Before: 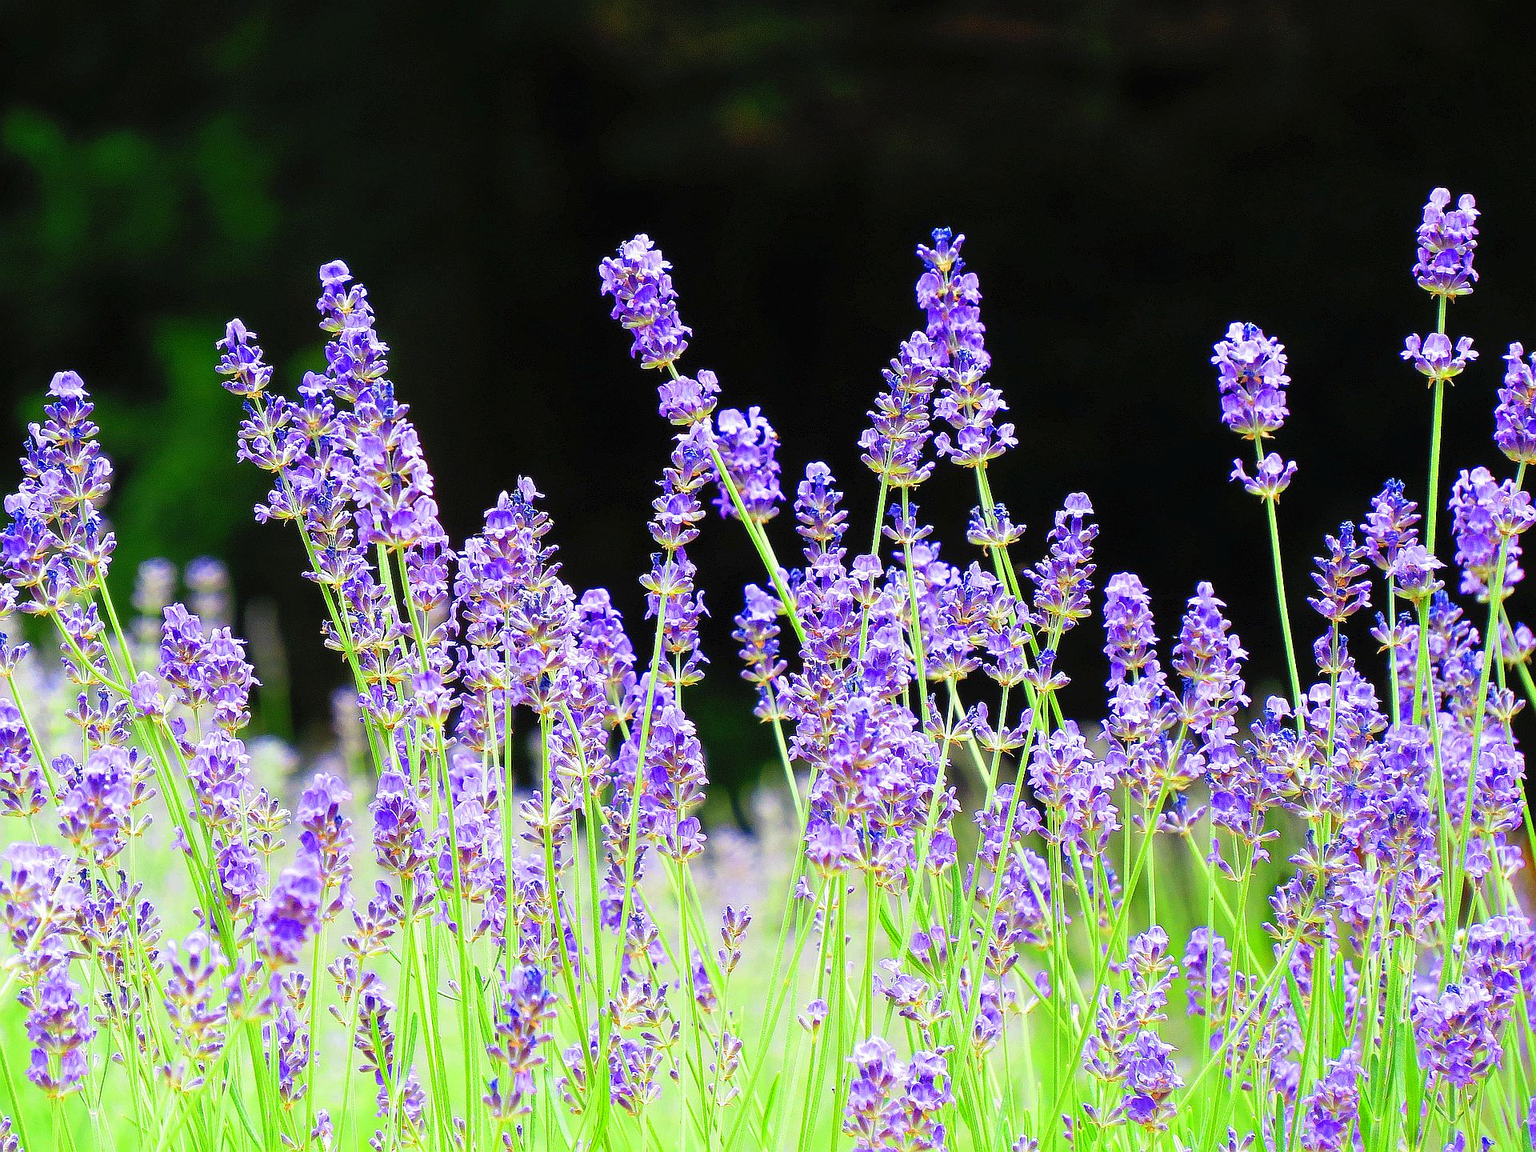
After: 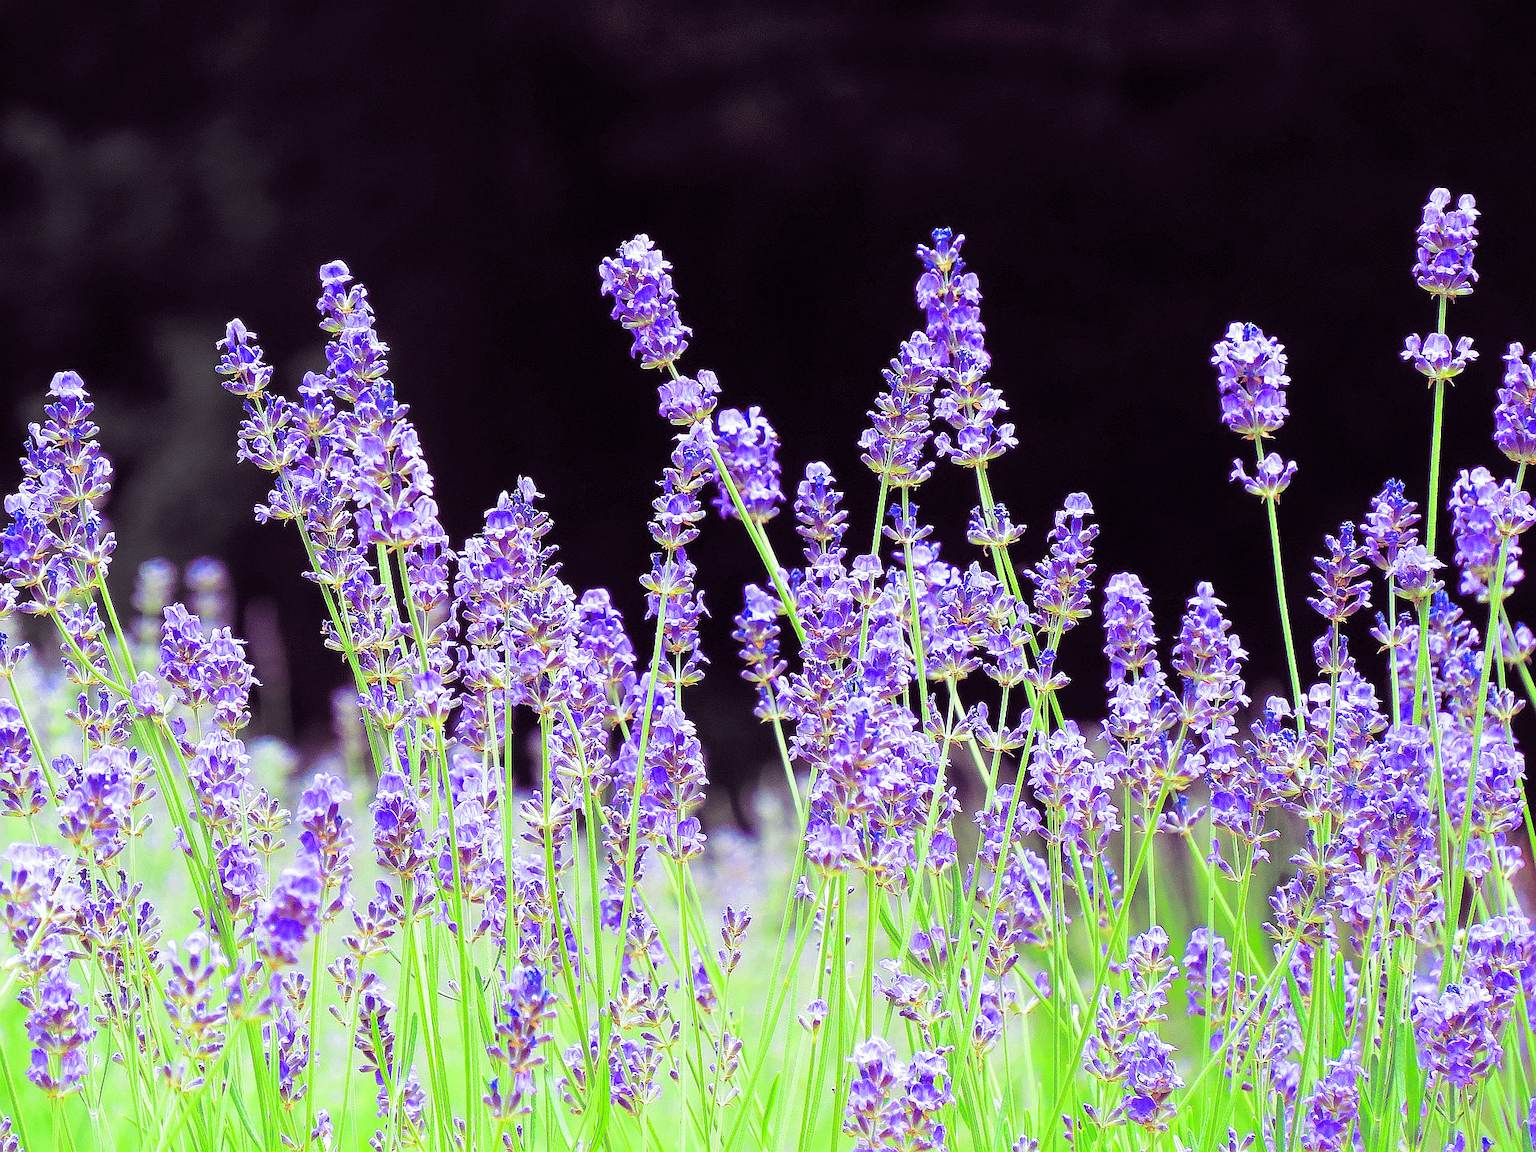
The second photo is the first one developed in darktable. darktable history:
white balance: red 0.967, blue 1.049
split-toning: shadows › hue 277.2°, shadows › saturation 0.74
